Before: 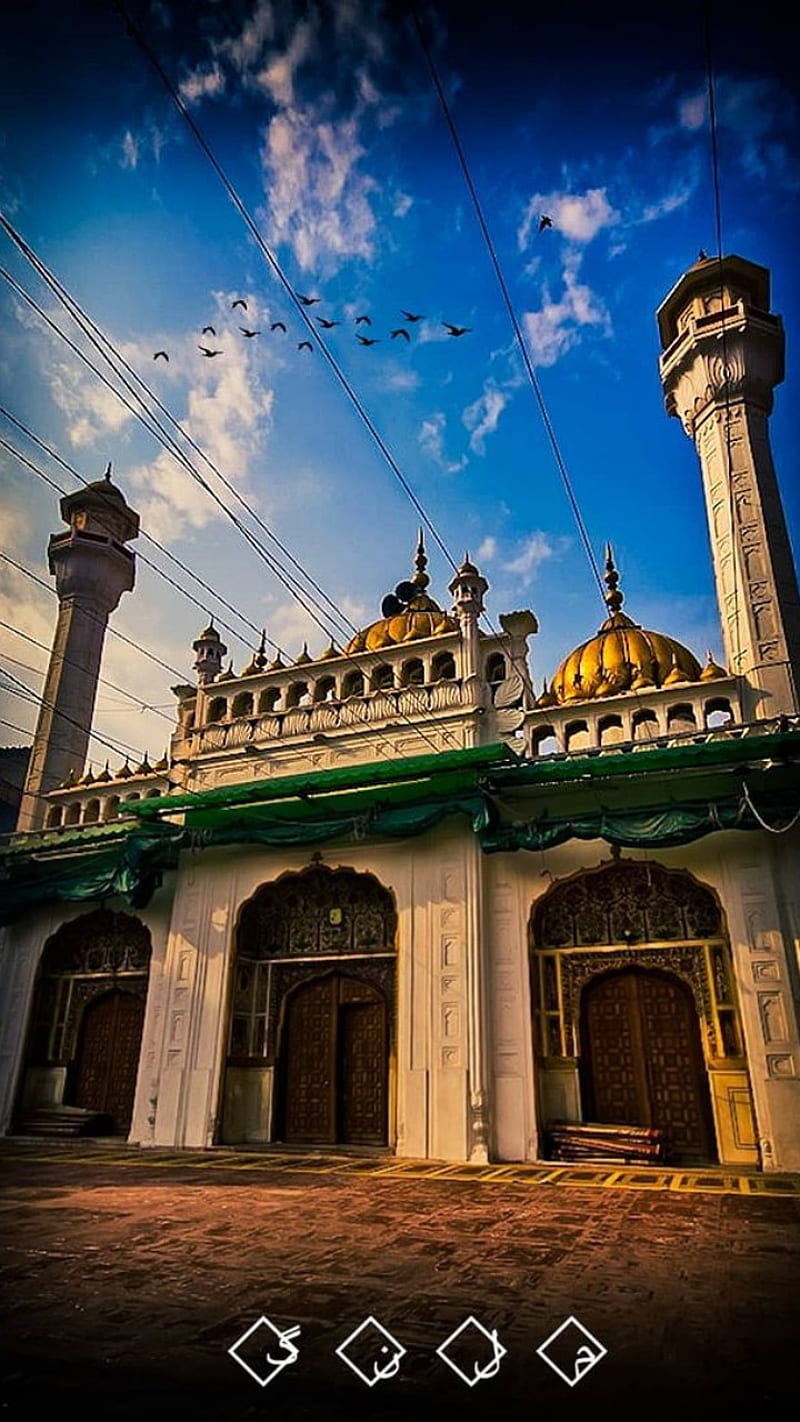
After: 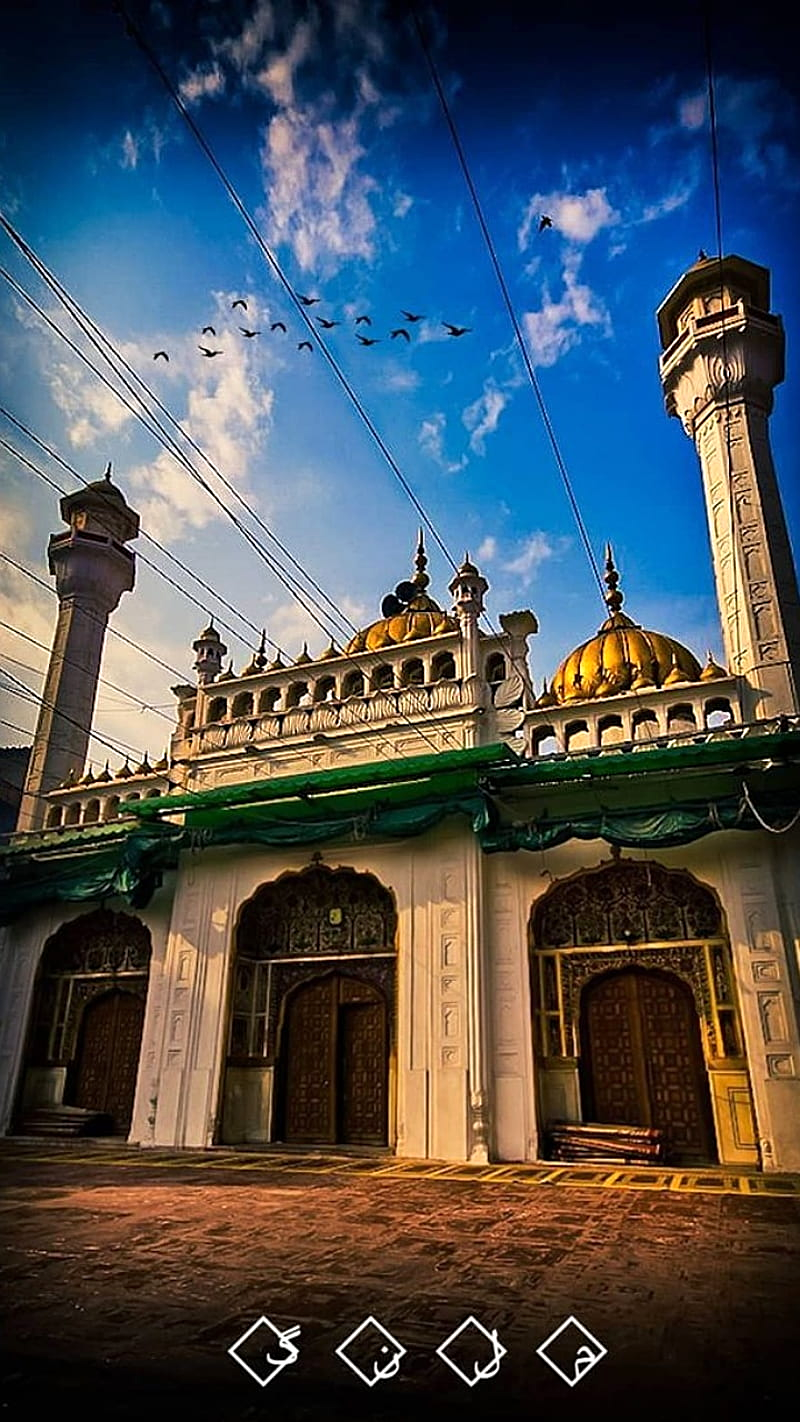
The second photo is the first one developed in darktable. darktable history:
sharpen: amount 0.217
exposure: exposure 0.165 EV, compensate exposure bias true, compensate highlight preservation false
